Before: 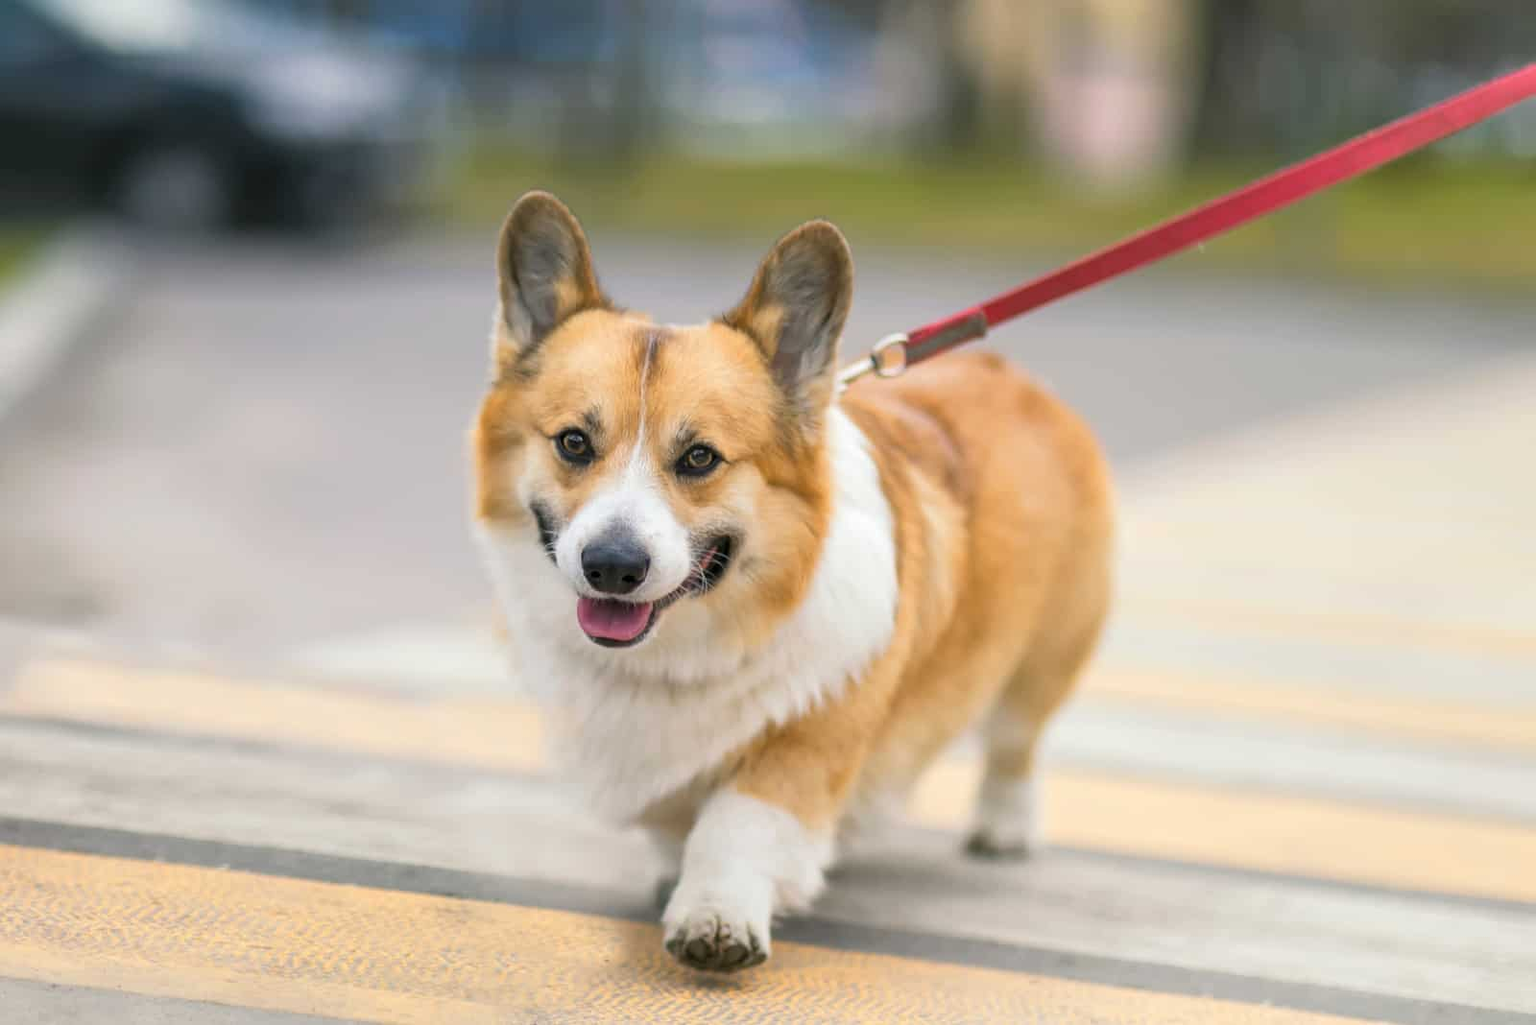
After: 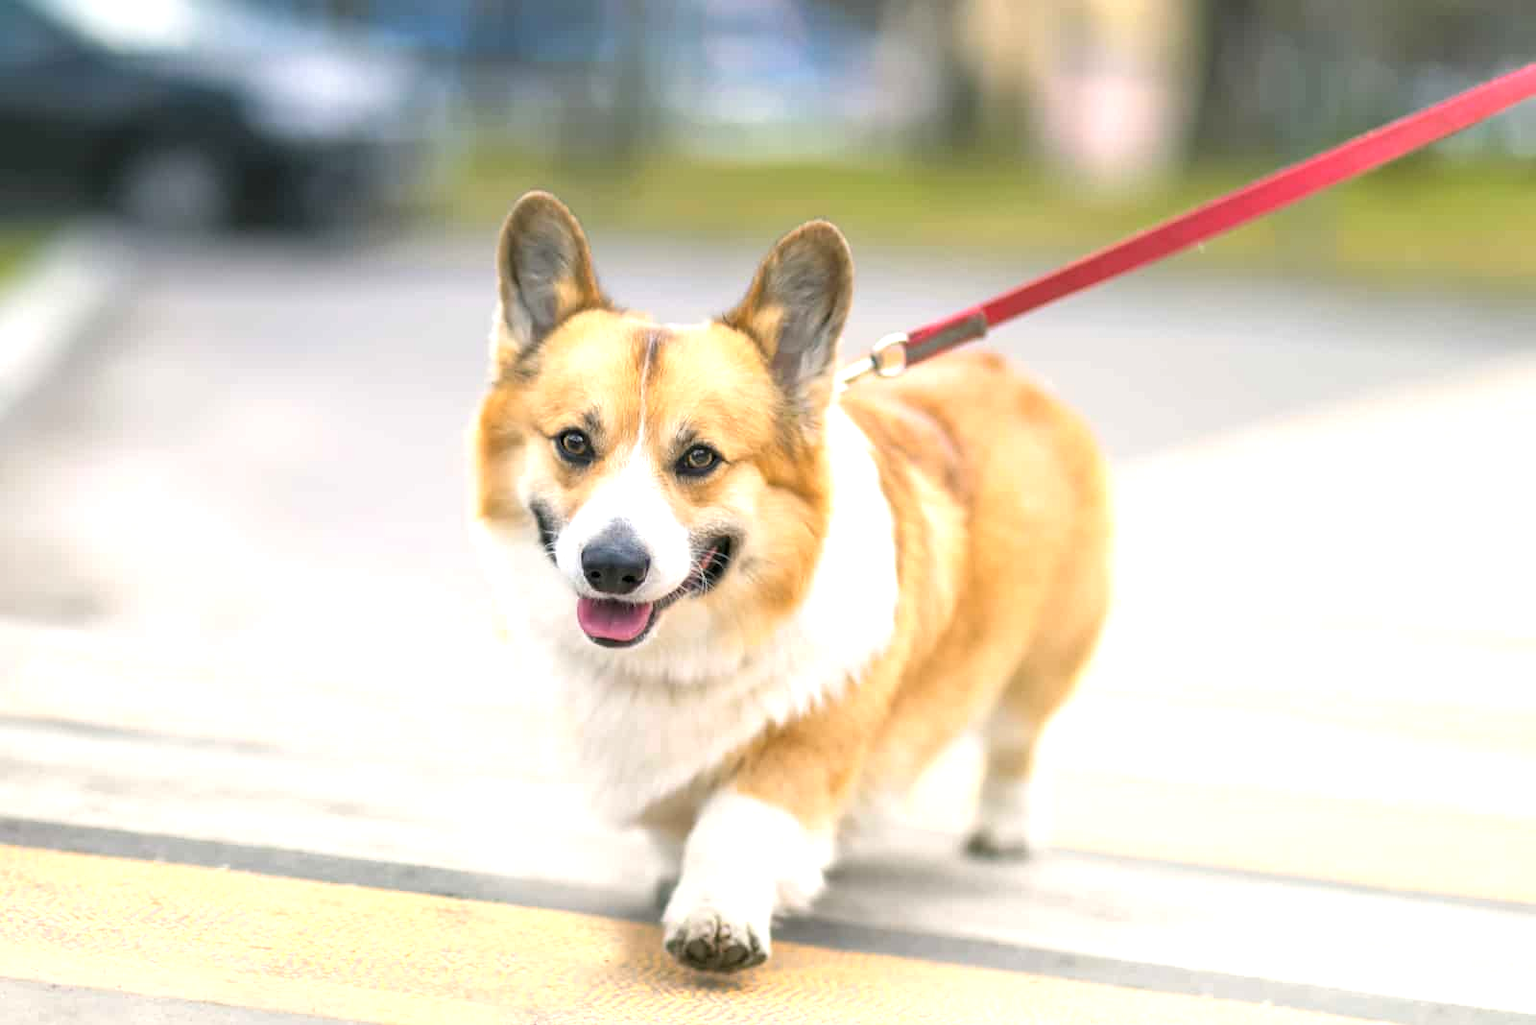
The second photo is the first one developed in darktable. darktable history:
exposure: exposure 0.771 EV, compensate highlight preservation false
